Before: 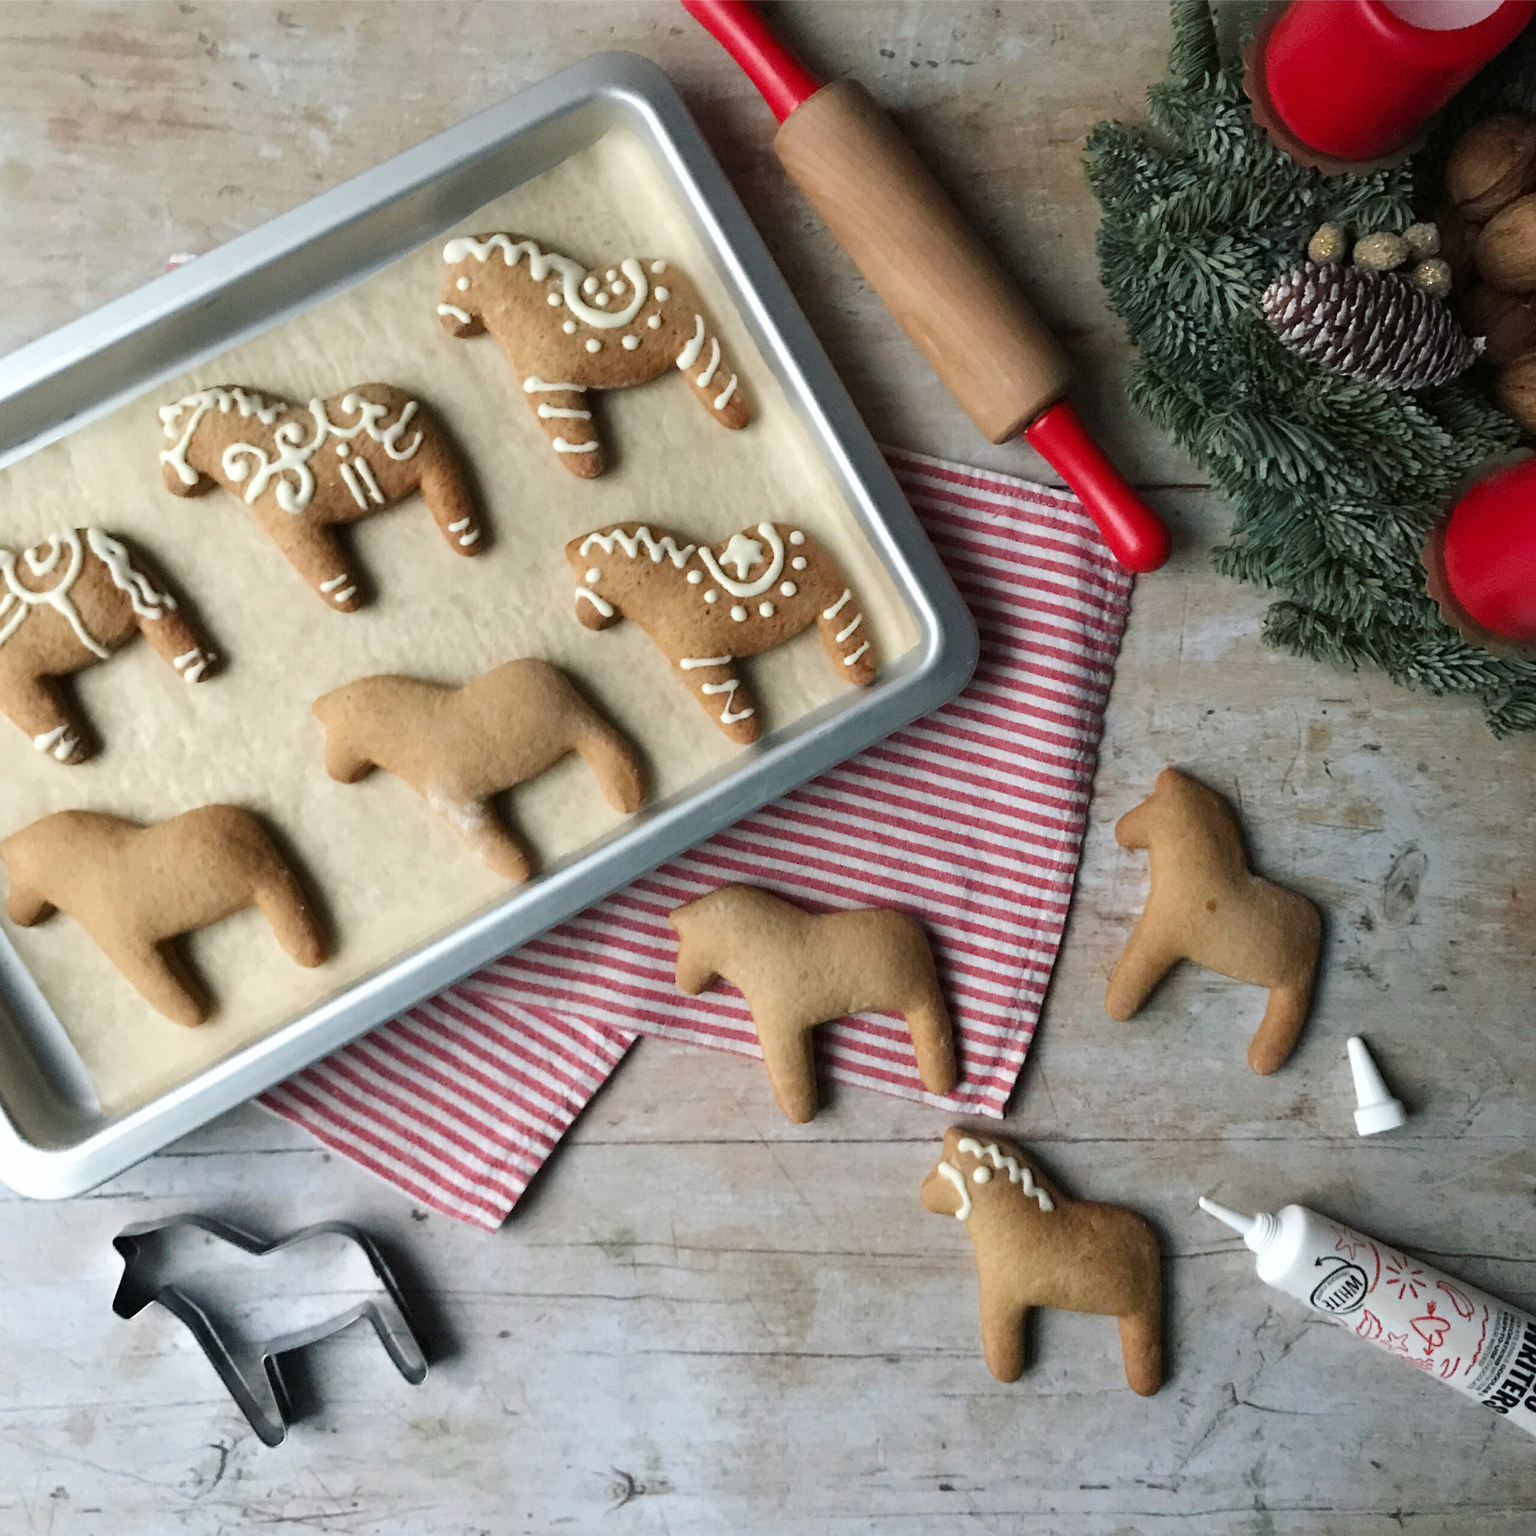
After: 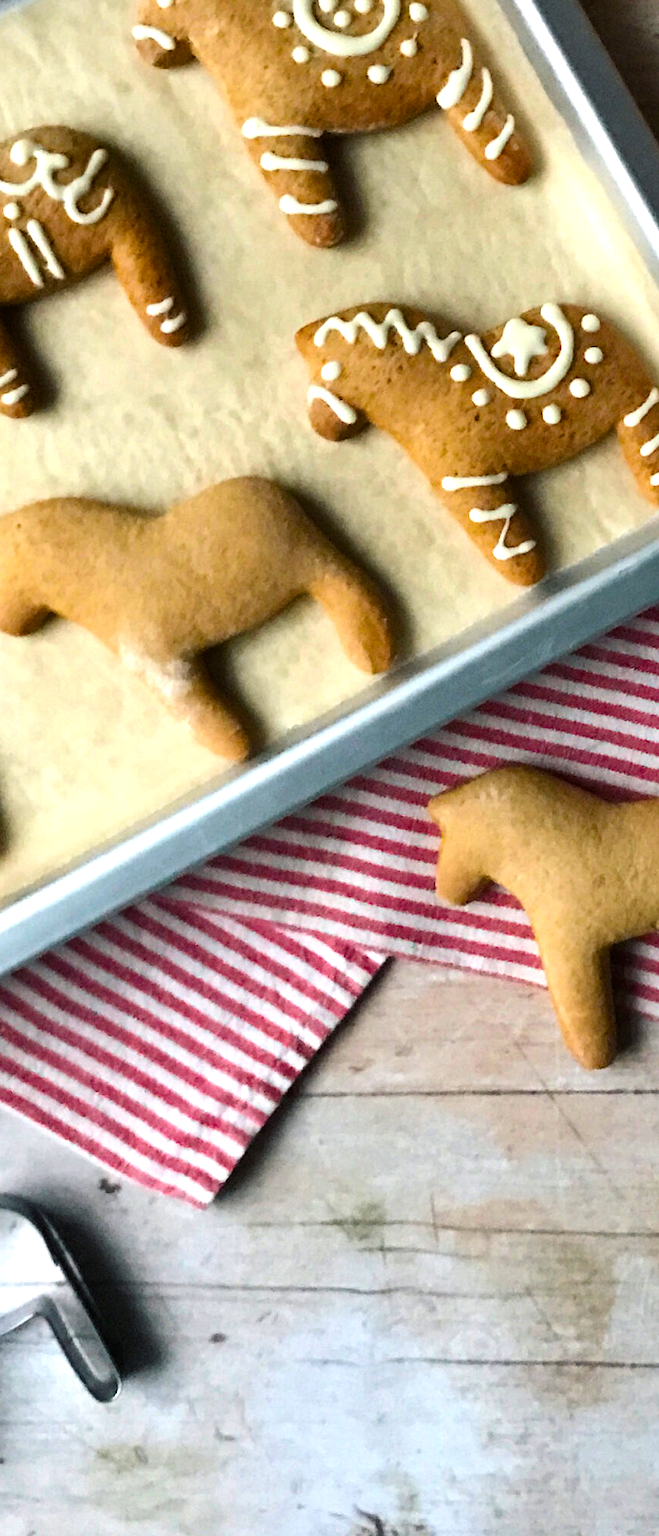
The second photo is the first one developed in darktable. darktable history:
crop and rotate: left 21.719%, top 18.533%, right 44.537%, bottom 2.976%
color balance rgb: shadows lift › luminance -20.104%, perceptual saturation grading › global saturation 40.221%, perceptual brilliance grading › highlights 15.788%, perceptual brilliance grading › shadows -14.26%, global vibrance 20.325%
